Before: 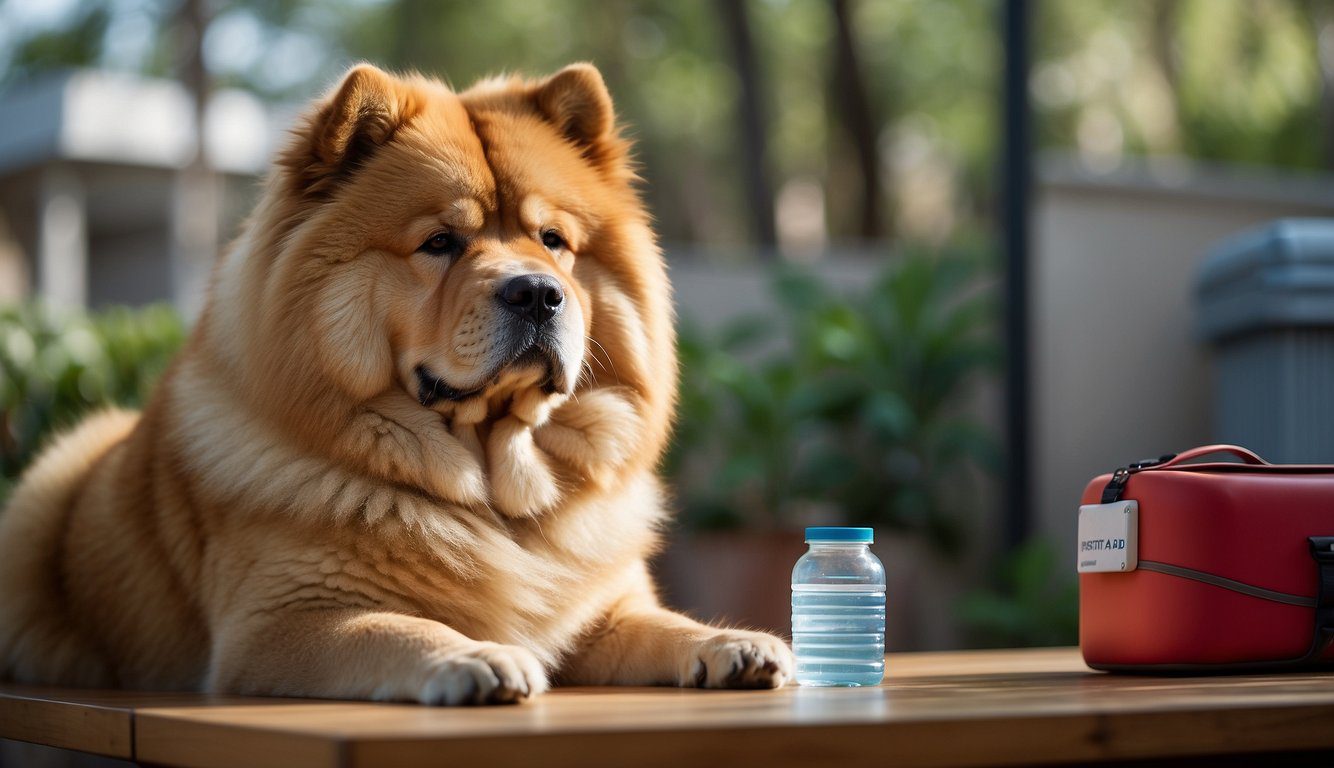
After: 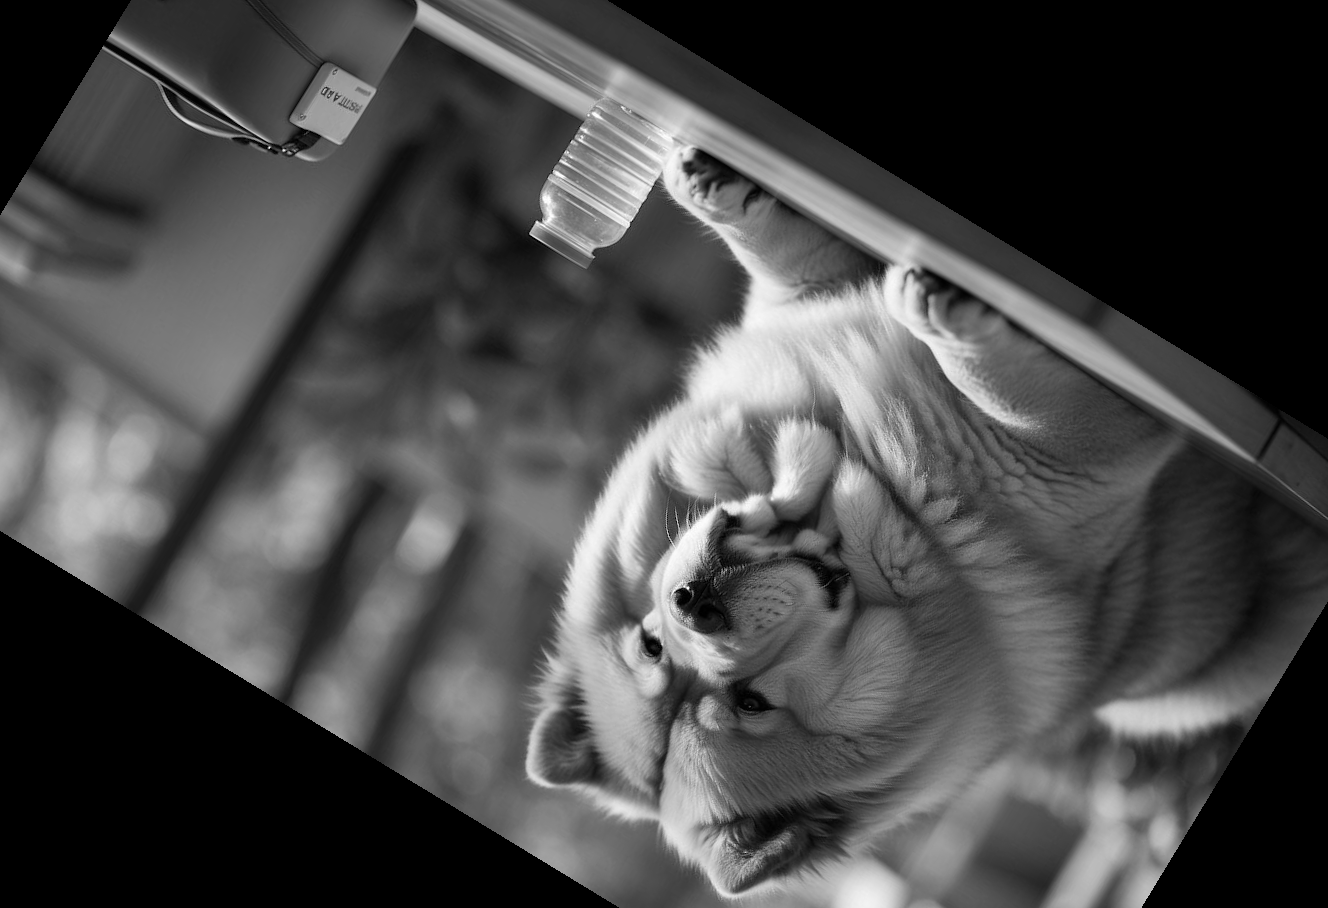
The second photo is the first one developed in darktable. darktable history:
monochrome: on, module defaults
crop and rotate: angle 148.68°, left 9.111%, top 15.603%, right 4.588%, bottom 17.041%
